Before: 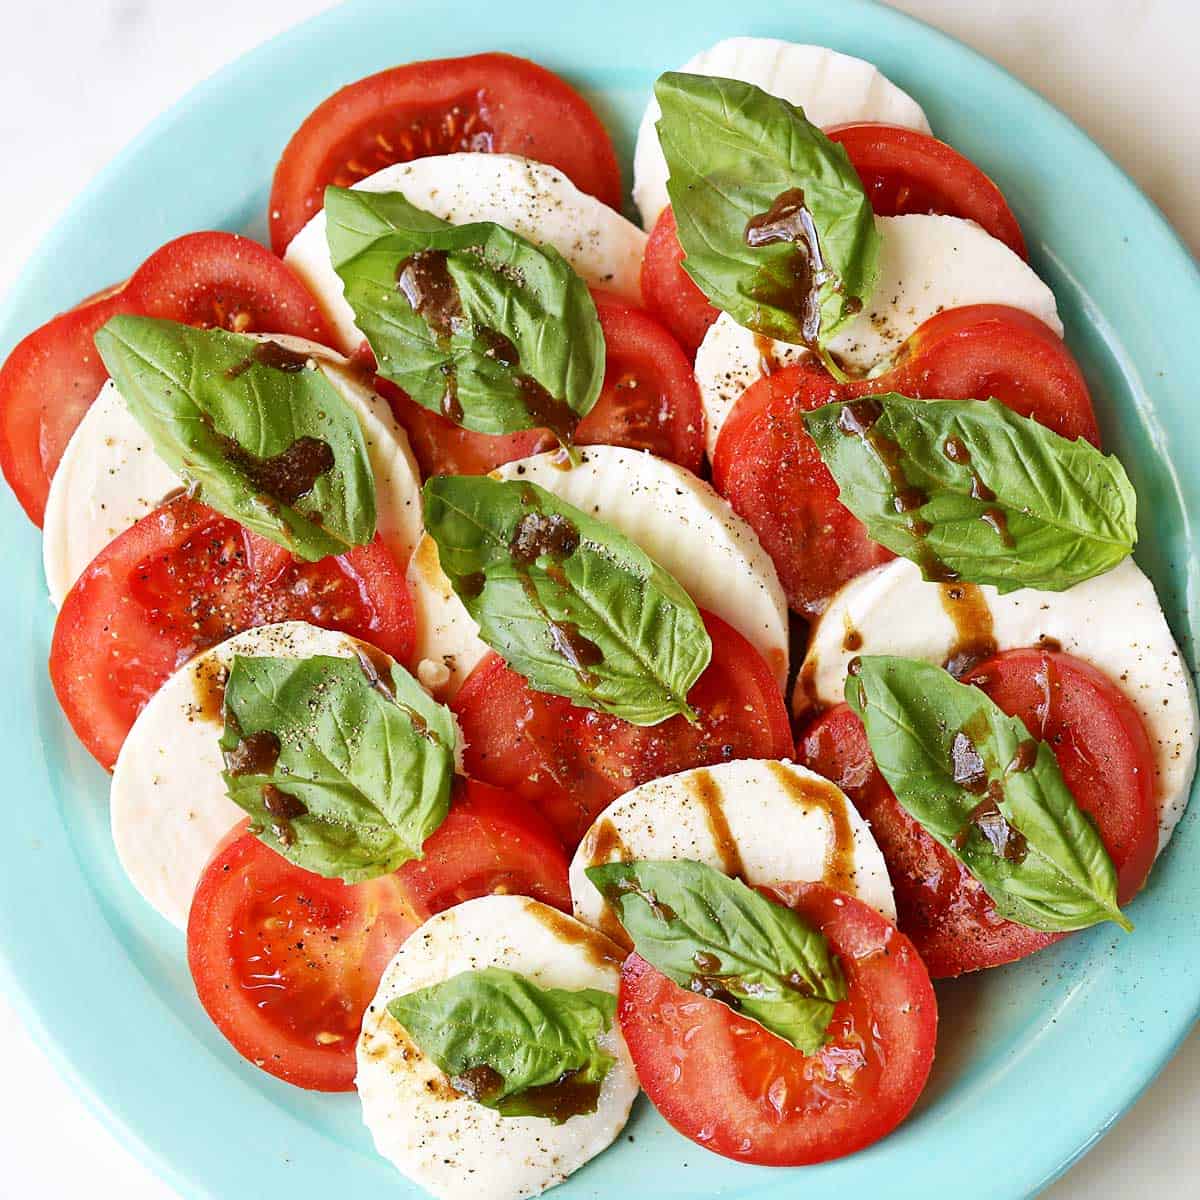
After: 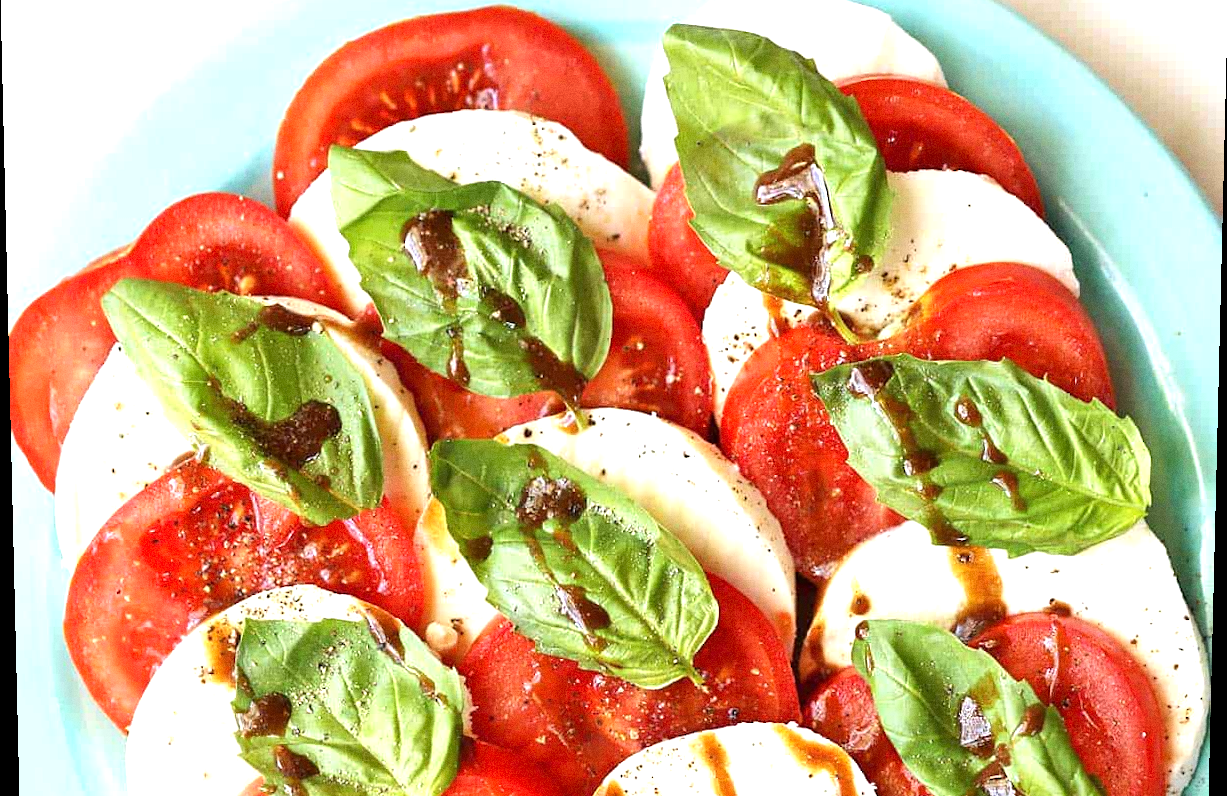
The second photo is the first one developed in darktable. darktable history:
grain: on, module defaults
crop and rotate: top 4.848%, bottom 29.503%
rotate and perspective: lens shift (vertical) 0.048, lens shift (horizontal) -0.024, automatic cropping off
exposure: exposure 0.766 EV, compensate highlight preservation false
